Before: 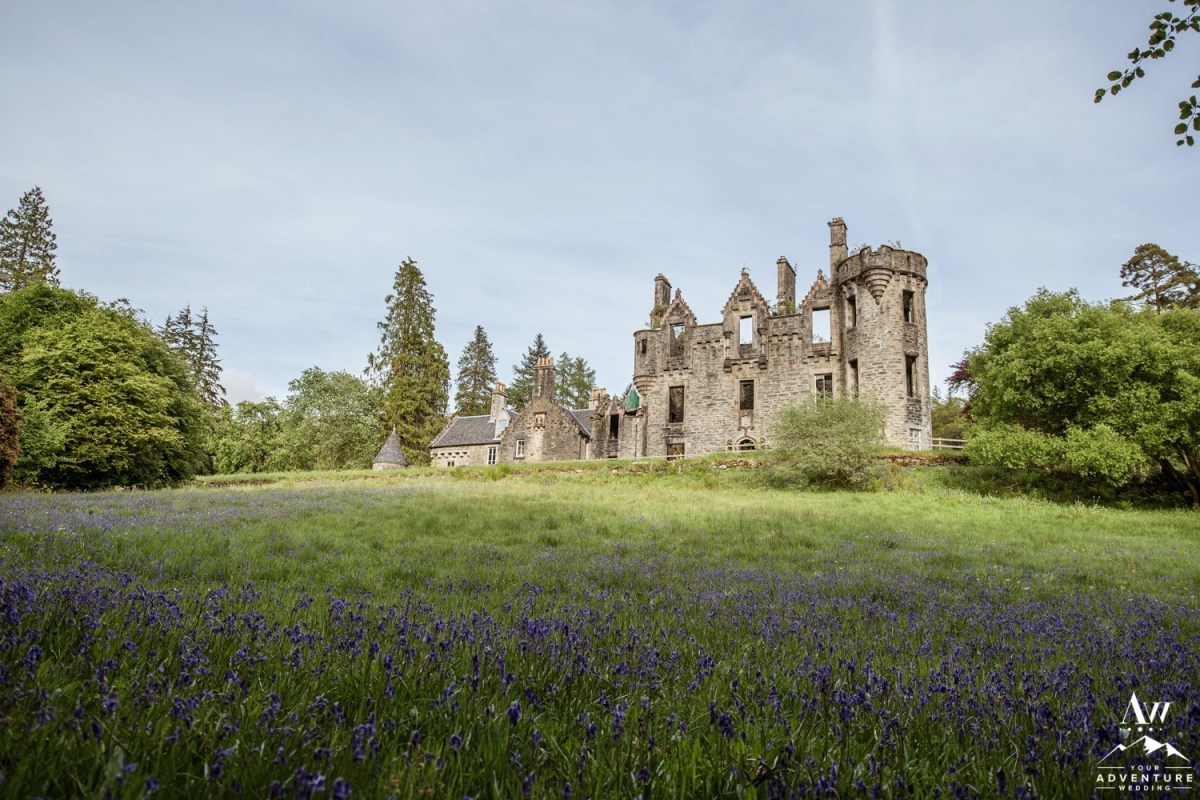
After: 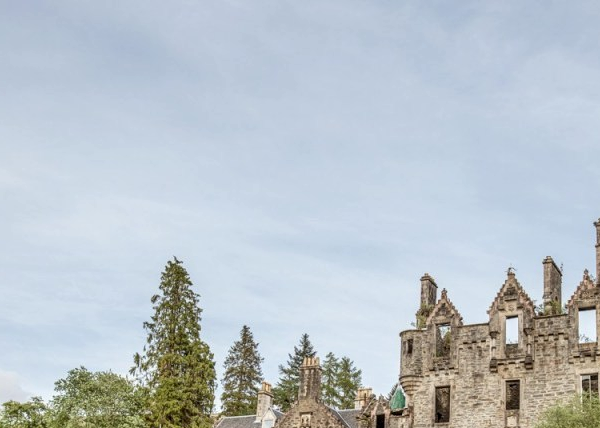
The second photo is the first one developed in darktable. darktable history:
crop: left 19.556%, right 30.401%, bottom 46.458%
local contrast: on, module defaults
